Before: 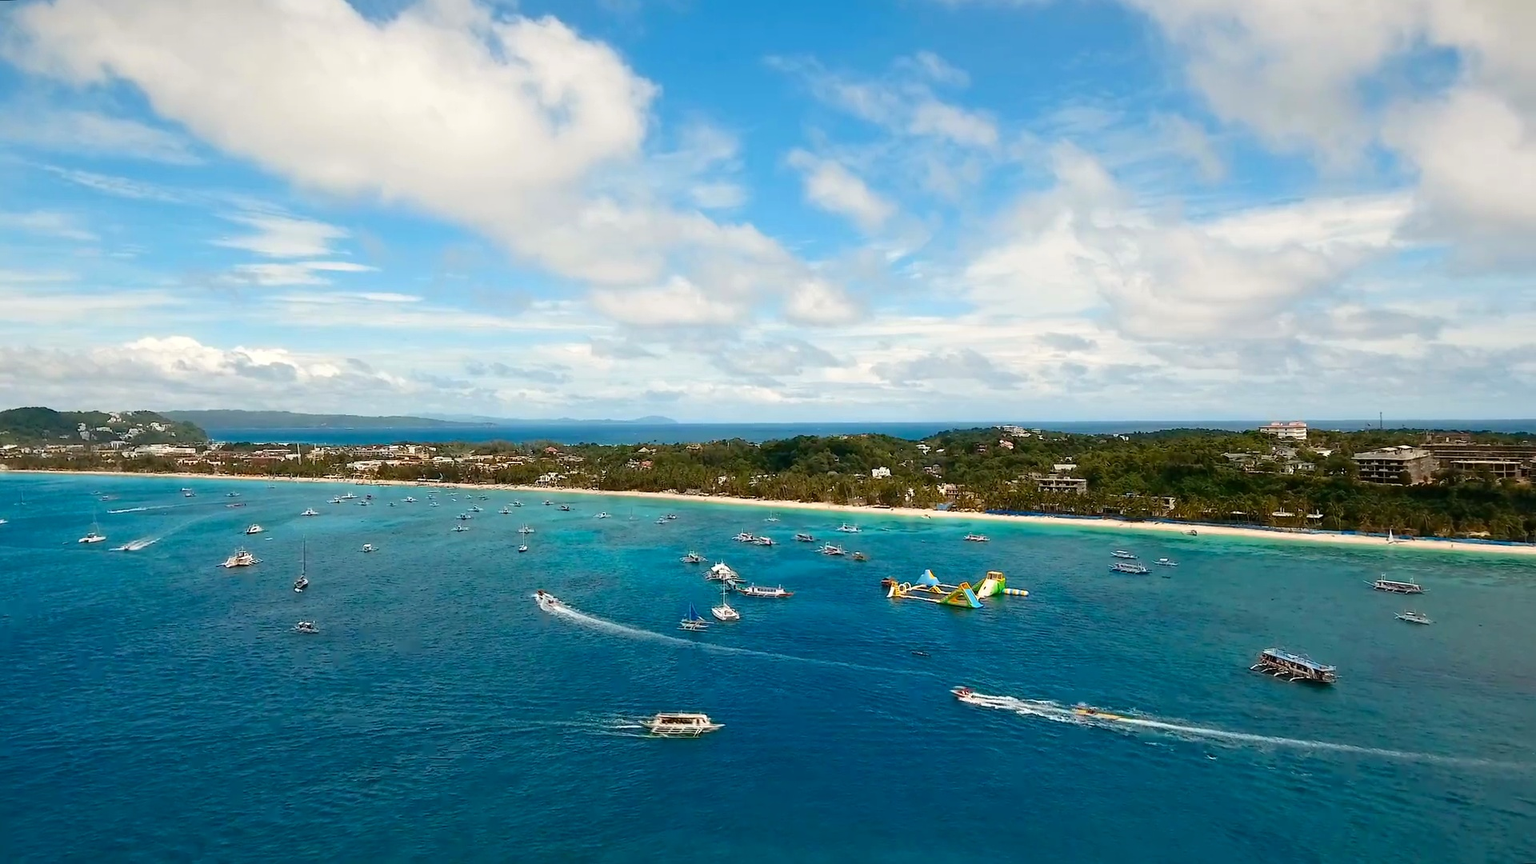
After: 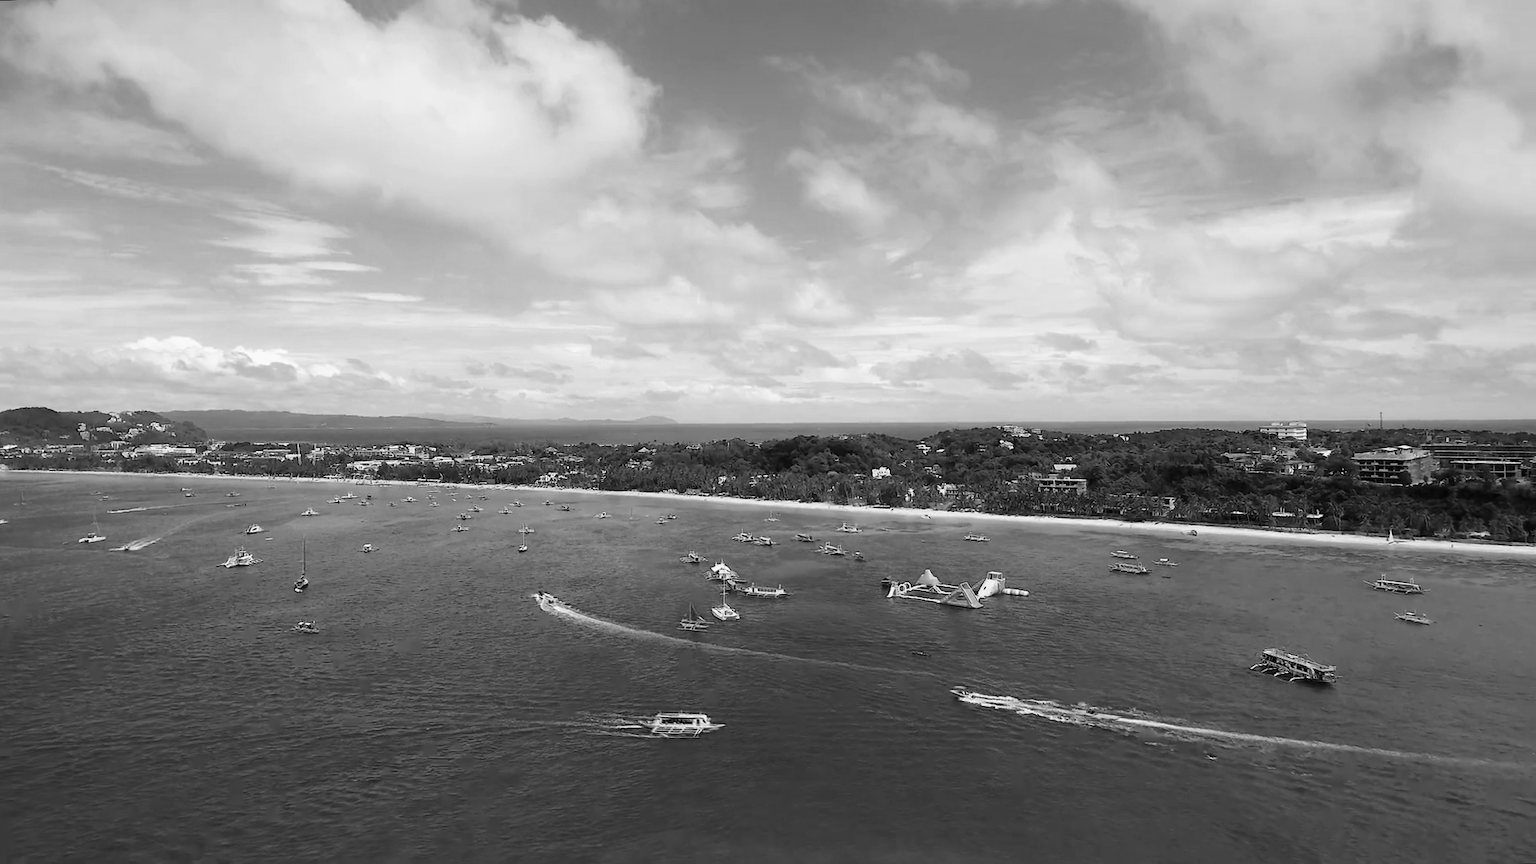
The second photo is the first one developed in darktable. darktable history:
monochrome: a -11.7, b 1.62, size 0.5, highlights 0.38
color correction: highlights a* 14.46, highlights b* 5.85, shadows a* -5.53, shadows b* -15.24, saturation 0.85
color balance rgb: perceptual saturation grading › global saturation 20%, perceptual saturation grading › highlights -25%, perceptual saturation grading › shadows 25%
